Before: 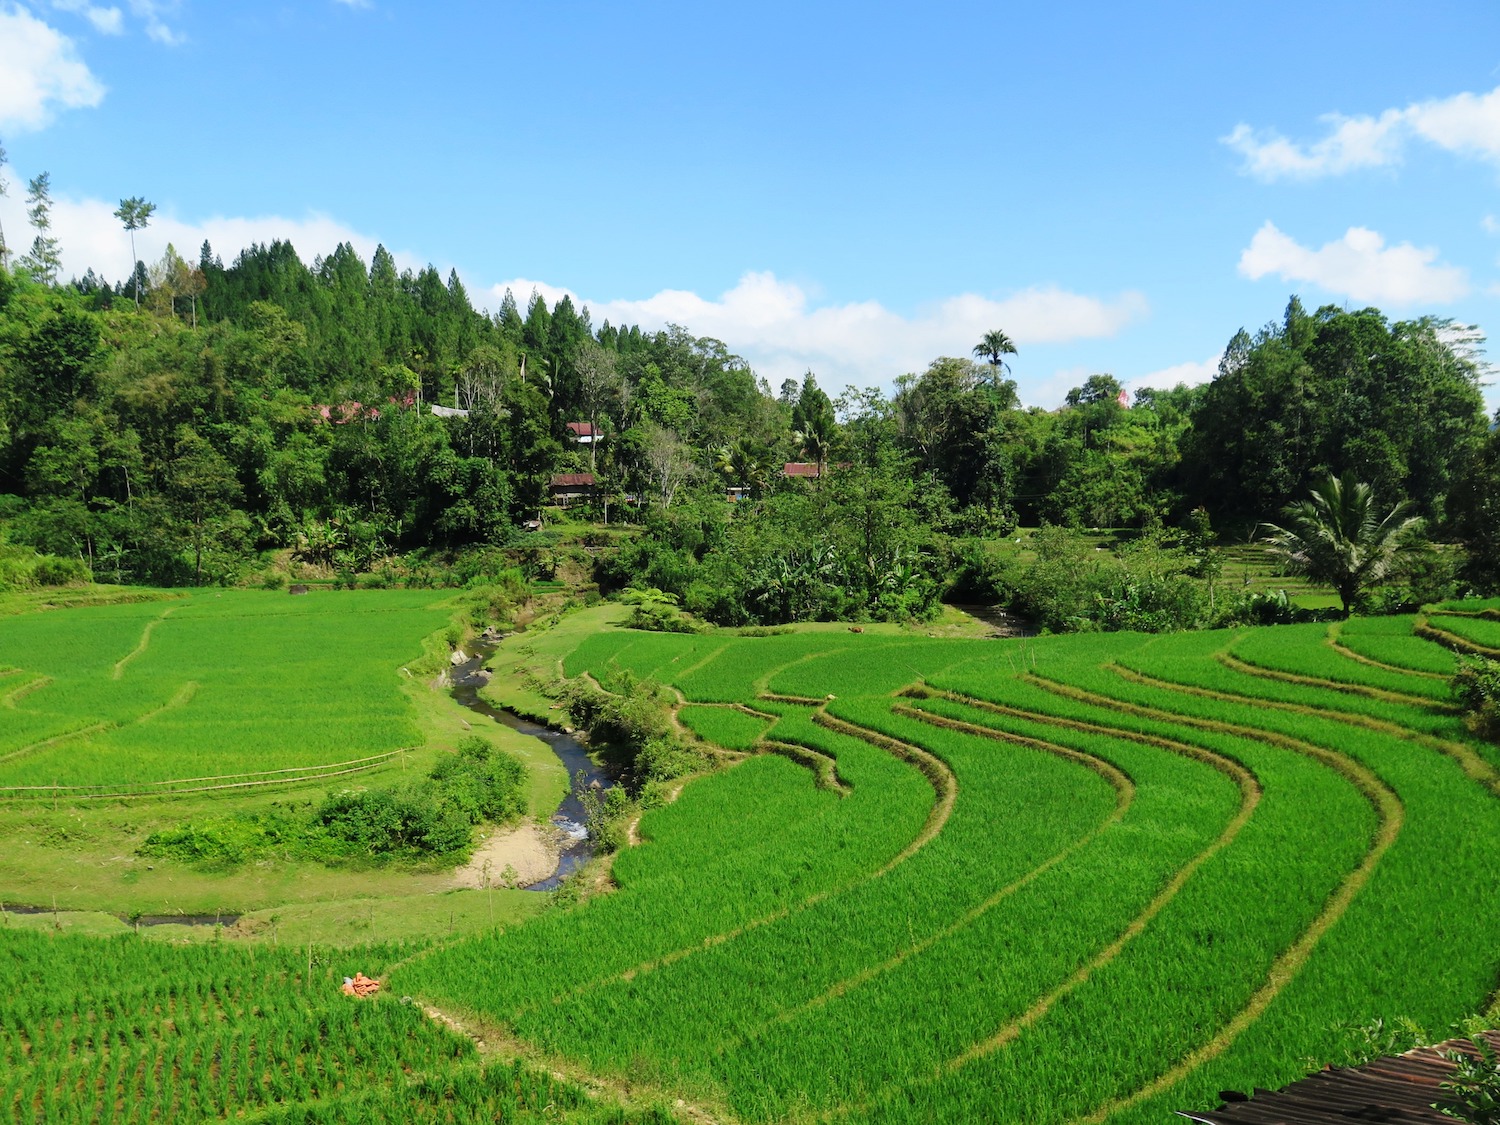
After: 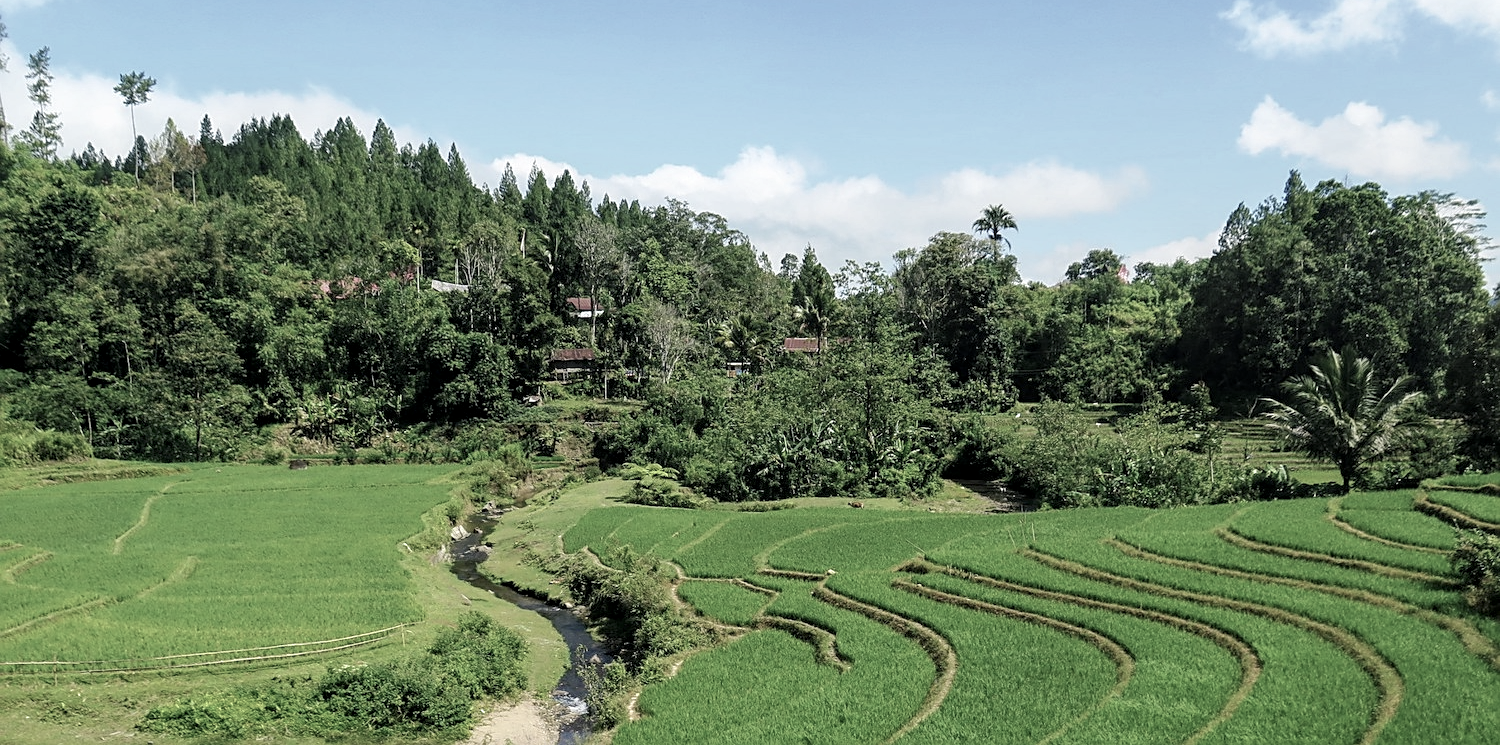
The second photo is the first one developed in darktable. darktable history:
color correction: highlights b* 0.014, saturation 0.525
sharpen: on, module defaults
crop: top 11.16%, bottom 22.569%
local contrast: detail 130%
exposure: compensate highlight preservation false
color balance rgb: shadows lift › chroma 2.061%, shadows lift › hue 222.62°, perceptual saturation grading › global saturation -0.008%, global vibrance 14.555%
